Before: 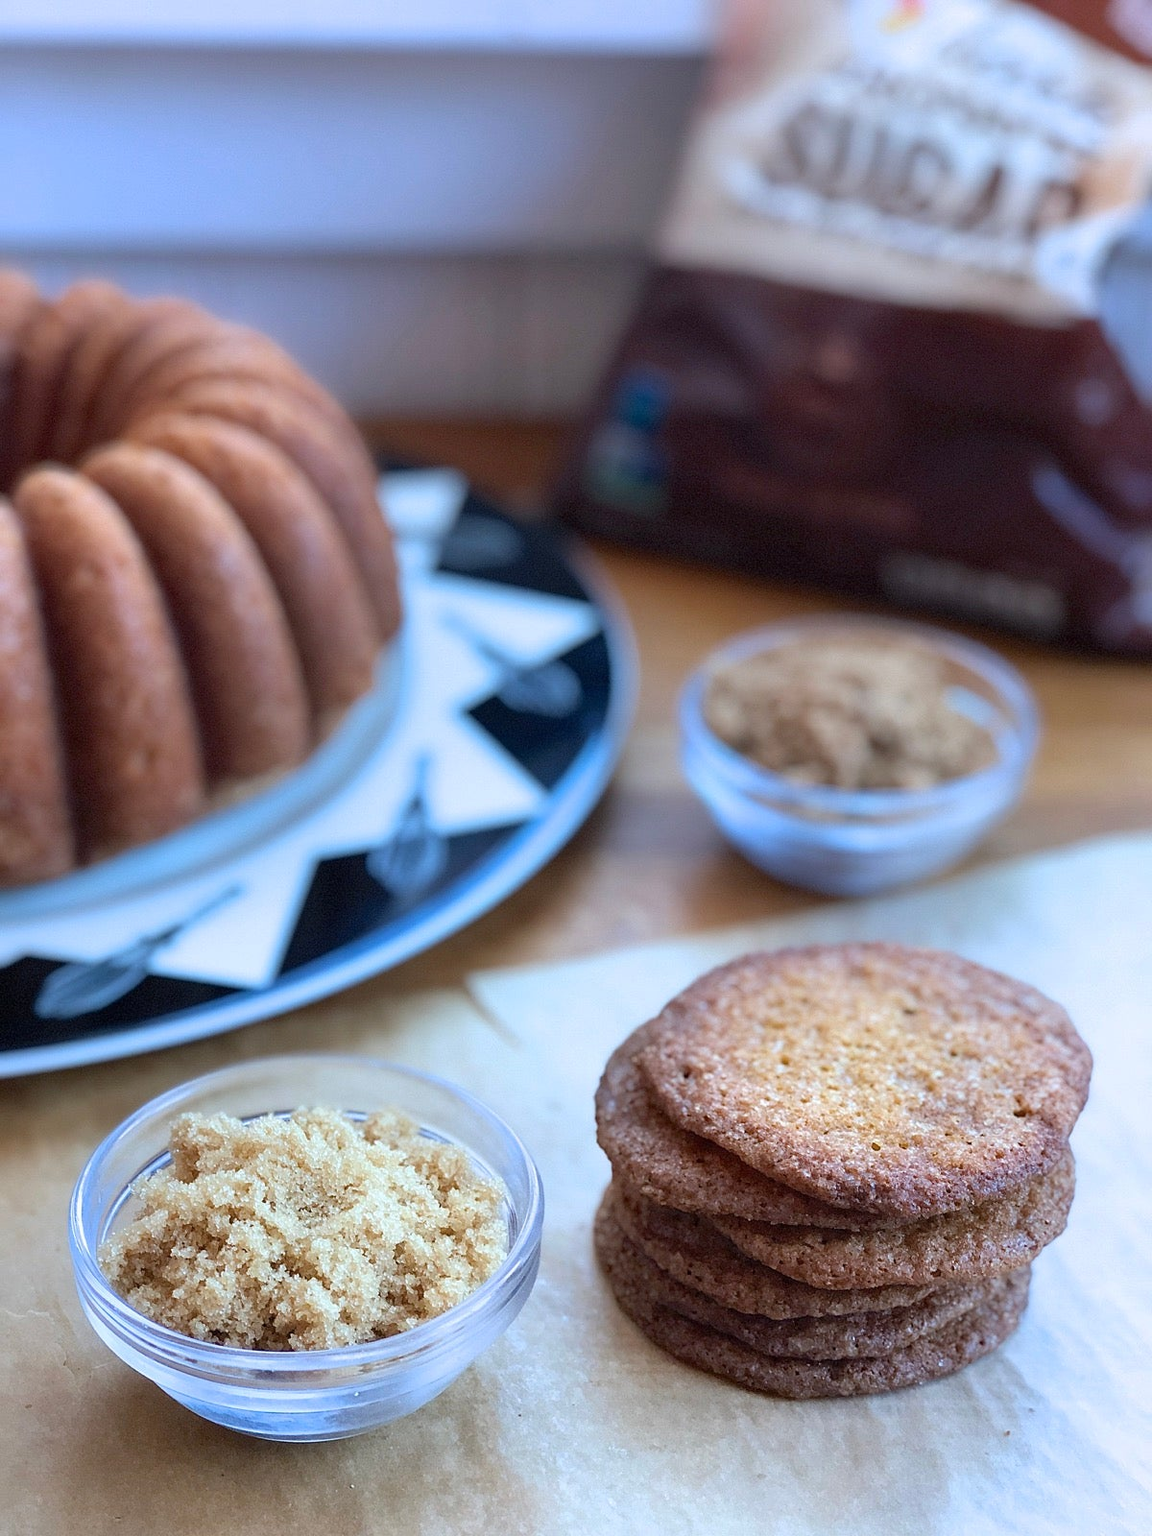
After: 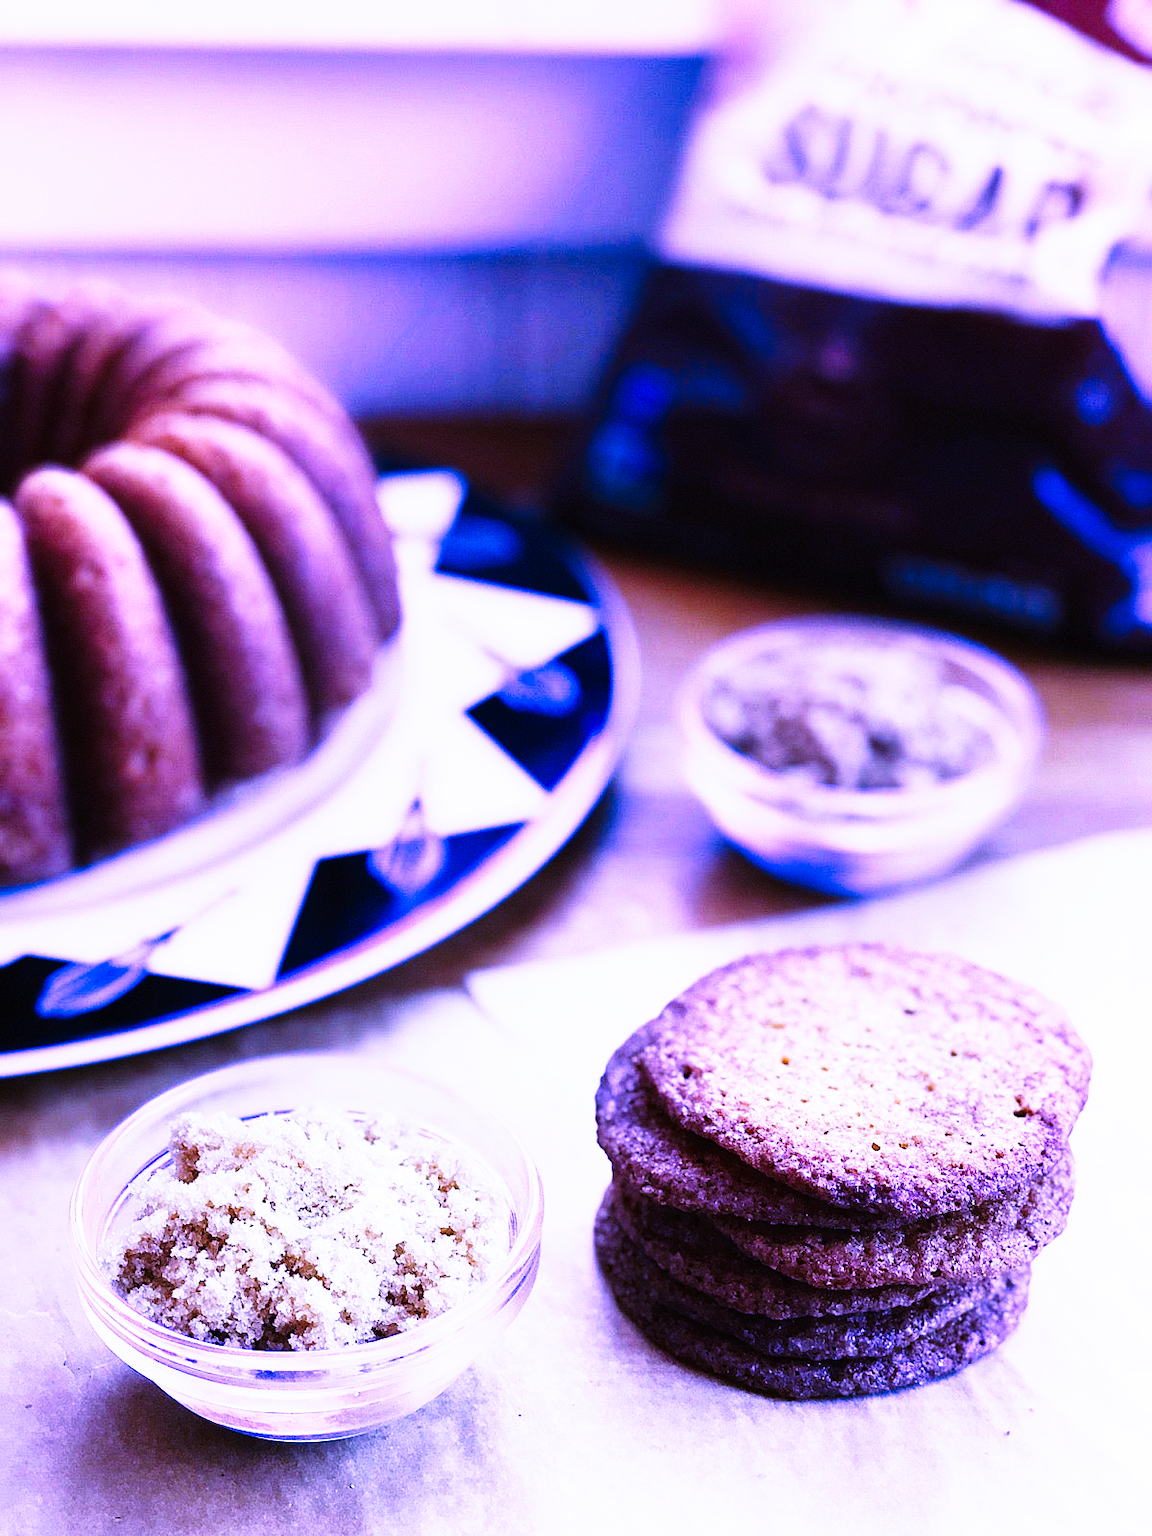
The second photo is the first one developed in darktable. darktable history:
tone curve: curves: ch0 [(0, 0) (0.003, 0.003) (0.011, 0.006) (0.025, 0.01) (0.044, 0.016) (0.069, 0.02) (0.1, 0.025) (0.136, 0.034) (0.177, 0.051) (0.224, 0.08) (0.277, 0.131) (0.335, 0.209) (0.399, 0.328) (0.468, 0.47) (0.543, 0.629) (0.623, 0.788) (0.709, 0.903) (0.801, 0.965) (0.898, 0.989) (1, 1)], preserve colors none
white balance: red 0.98, blue 1.61
